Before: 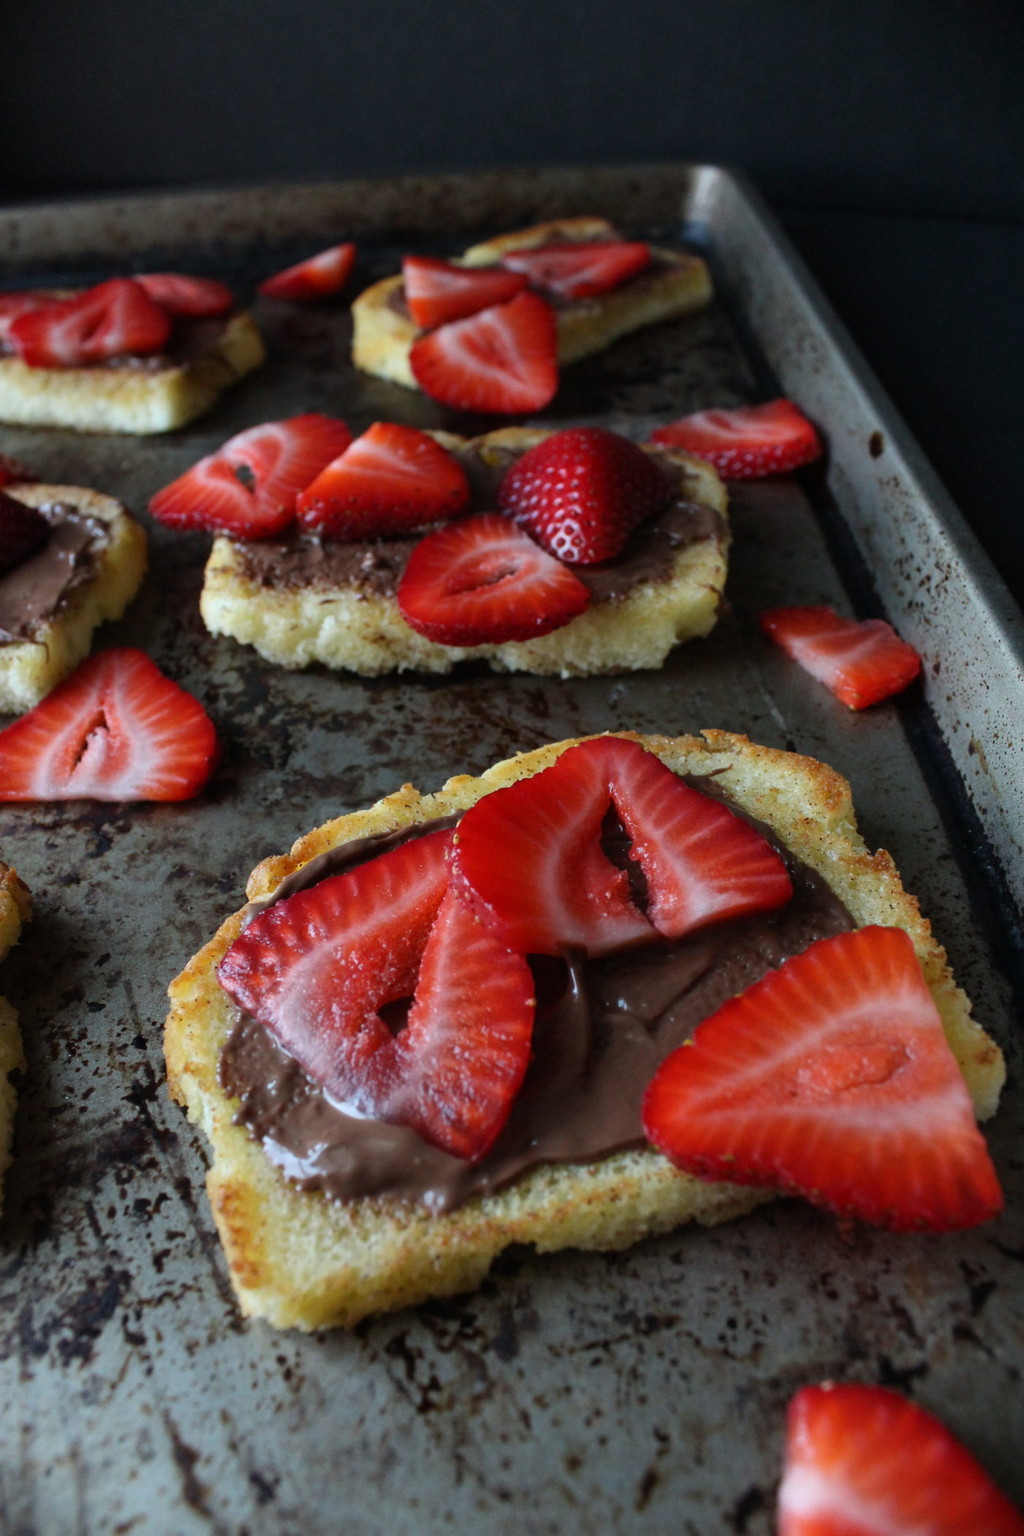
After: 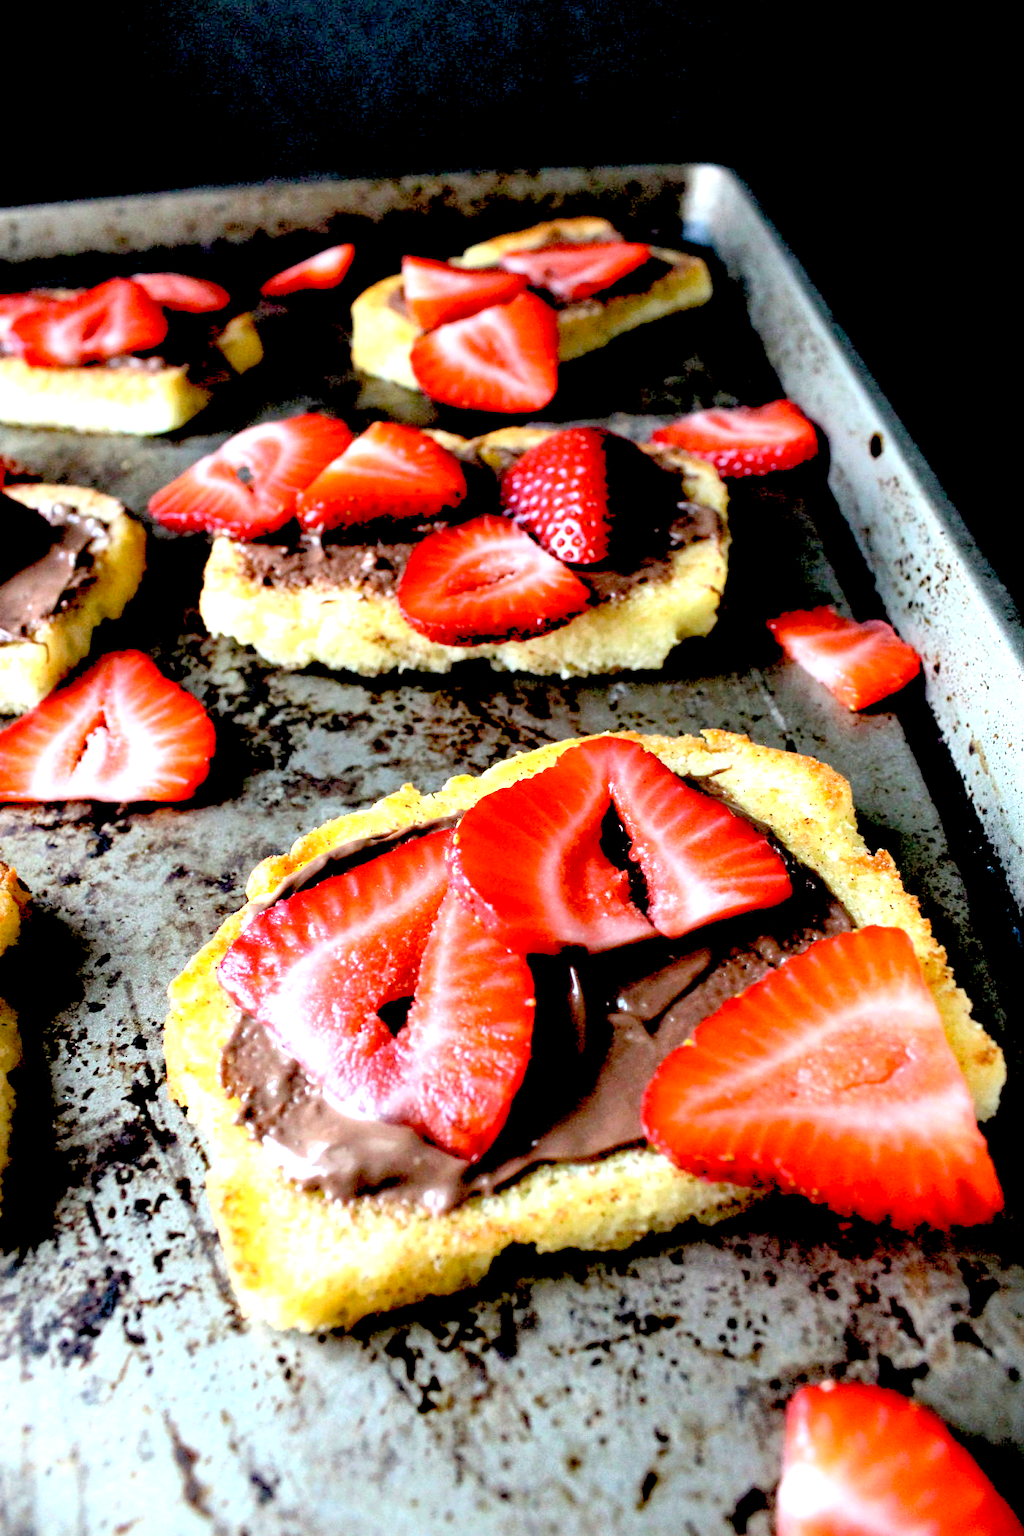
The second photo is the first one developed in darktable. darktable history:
levels: mode automatic, levels [0, 0.397, 0.955]
exposure: black level correction 0.015, exposure 1.792 EV, compensate highlight preservation false
tone curve: curves: ch0 [(0, 0) (0.003, 0.013) (0.011, 0.017) (0.025, 0.035) (0.044, 0.093) (0.069, 0.146) (0.1, 0.179) (0.136, 0.243) (0.177, 0.294) (0.224, 0.332) (0.277, 0.412) (0.335, 0.454) (0.399, 0.531) (0.468, 0.611) (0.543, 0.669) (0.623, 0.738) (0.709, 0.823) (0.801, 0.881) (0.898, 0.951) (1, 1)], color space Lab, independent channels
local contrast: mode bilateral grid, contrast 20, coarseness 50, detail 120%, midtone range 0.2
